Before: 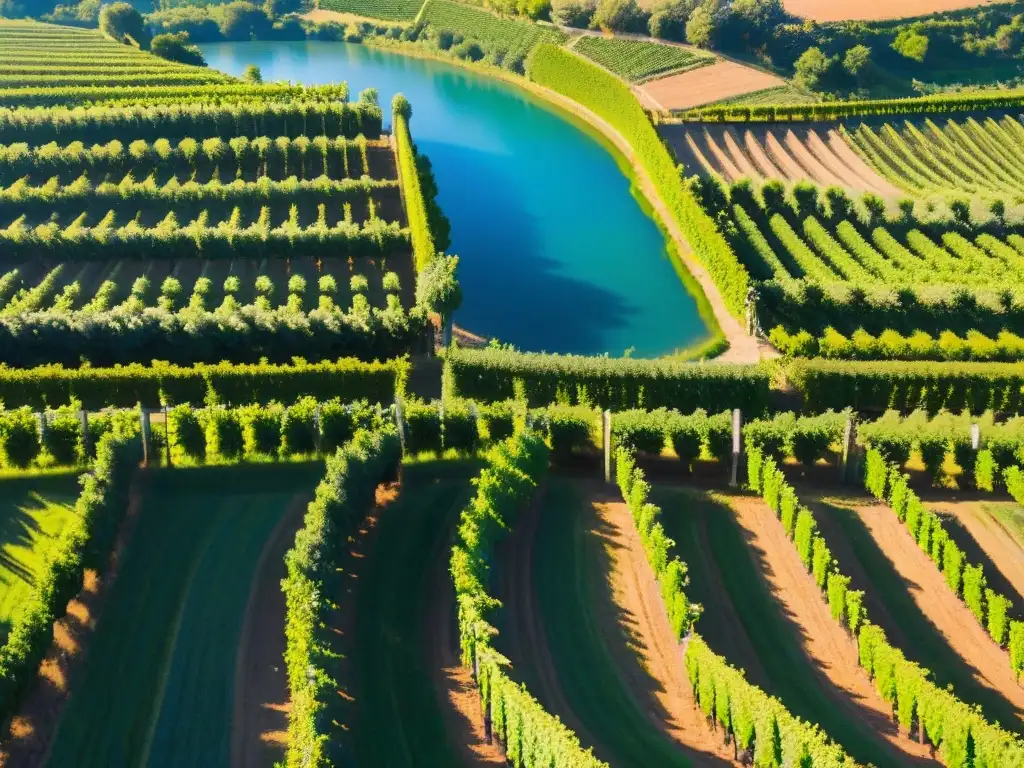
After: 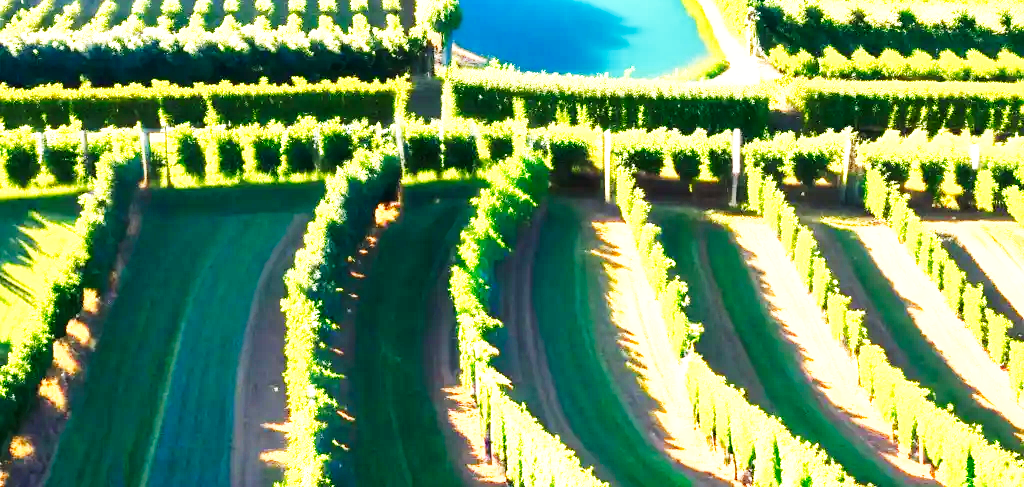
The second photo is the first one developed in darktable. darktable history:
exposure: black level correction 0.001, exposure 1 EV, compensate highlight preservation false
levels: black 0.093%, gray 59.34%, levels [0, 0.499, 1]
crop and rotate: top 36.553%
base curve: curves: ch0 [(0, 0) (0.007, 0.004) (0.027, 0.03) (0.046, 0.07) (0.207, 0.54) (0.442, 0.872) (0.673, 0.972) (1, 1)], preserve colors none
